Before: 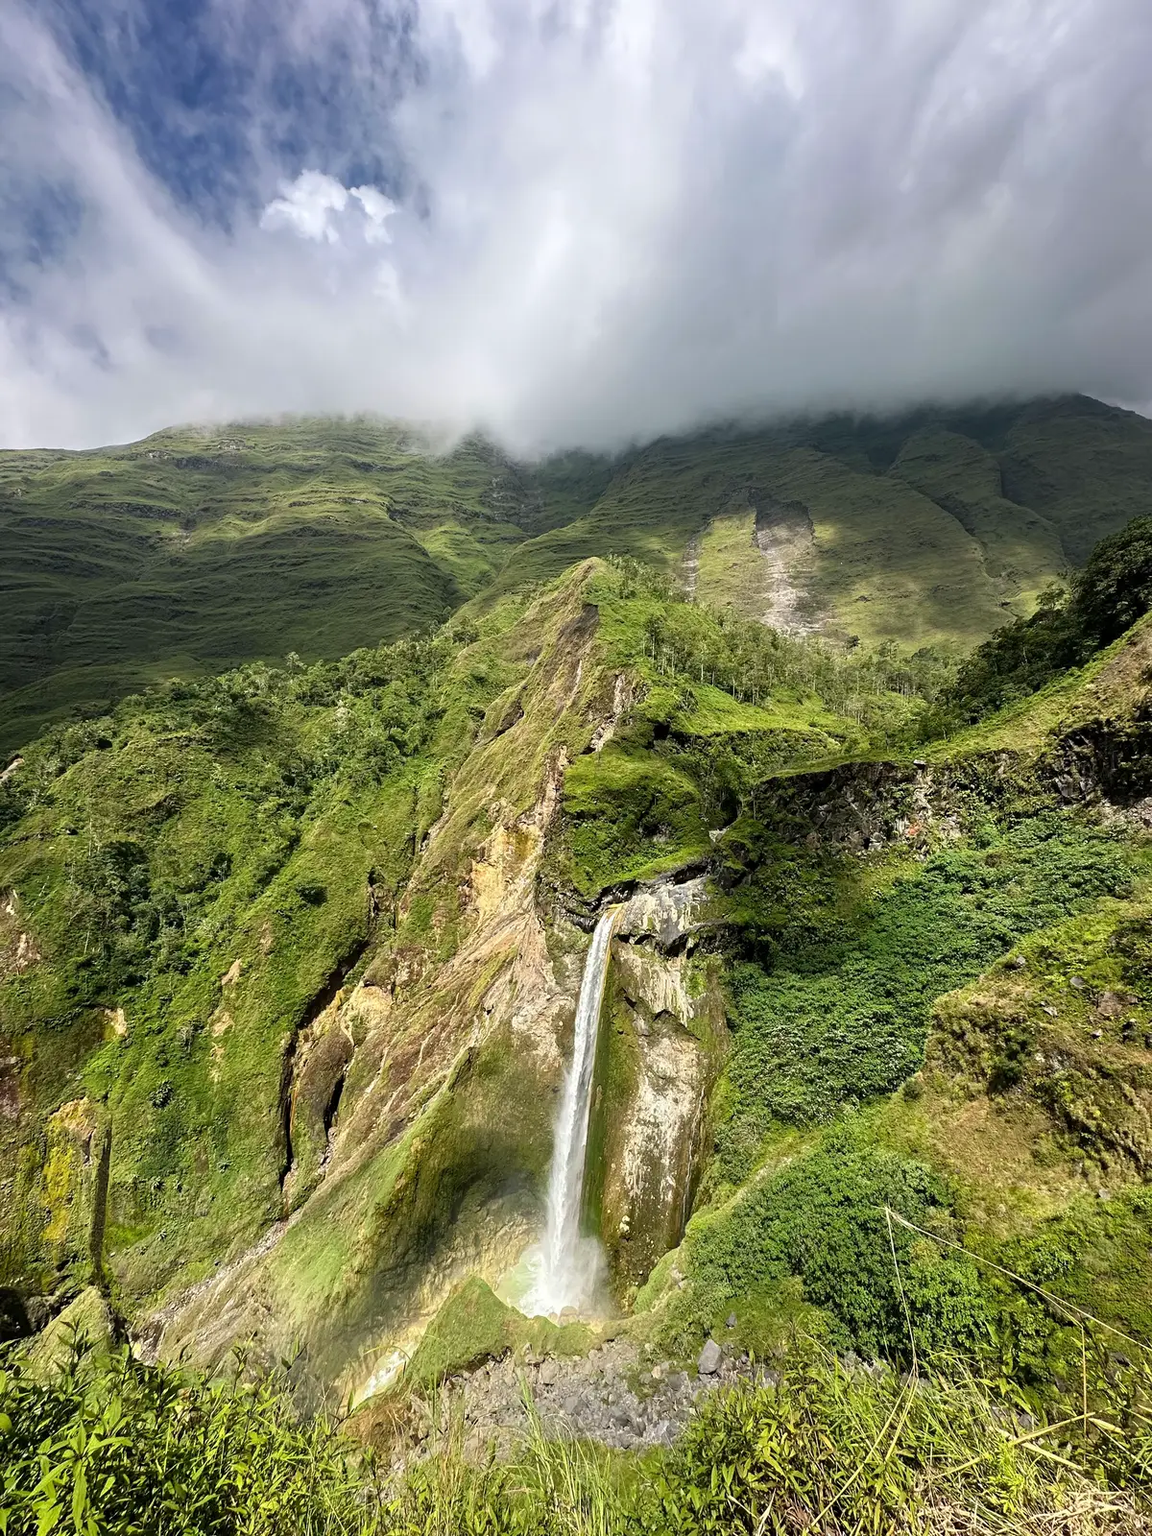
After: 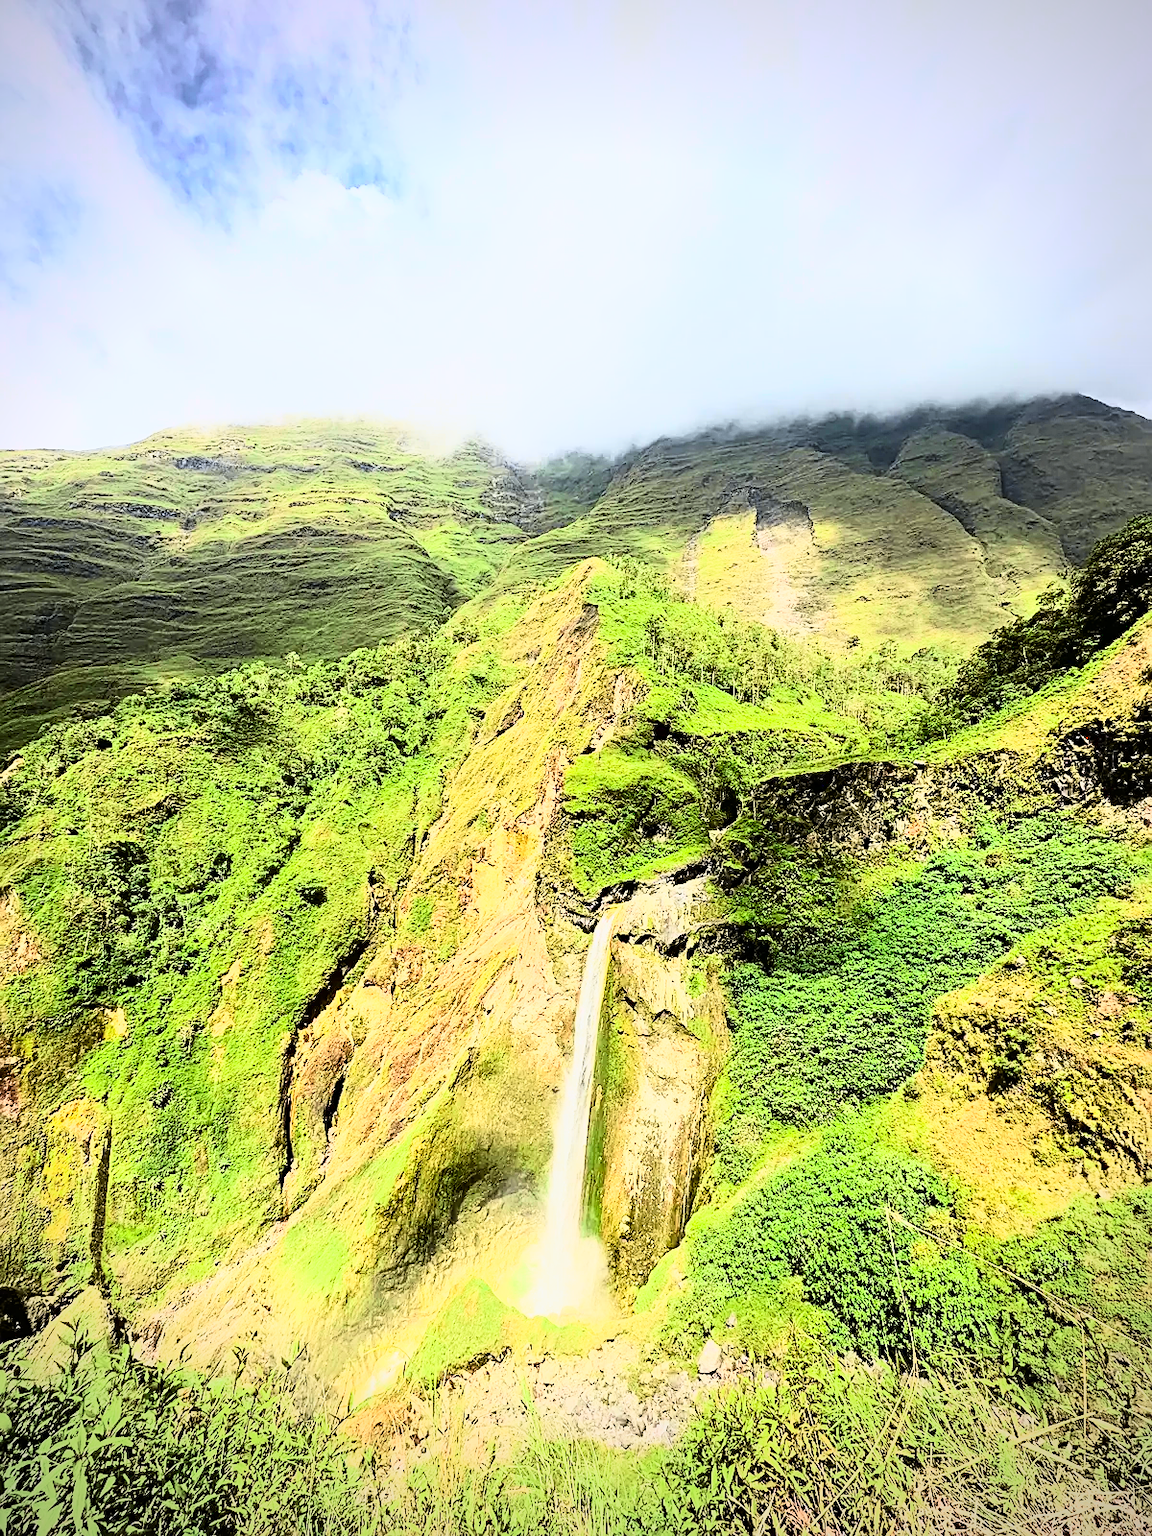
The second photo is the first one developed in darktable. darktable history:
base curve: curves: ch0 [(0, 0) (0.007, 0.004) (0.027, 0.03) (0.046, 0.07) (0.207, 0.54) (0.442, 0.872) (0.673, 0.972) (1, 1)]
tone curve: curves: ch0 [(0, 0) (0.091, 0.075) (0.389, 0.441) (0.696, 0.808) (0.844, 0.908) (0.909, 0.942) (1, 0.973)]; ch1 [(0, 0) (0.437, 0.404) (0.48, 0.486) (0.5, 0.5) (0.529, 0.556) (0.58, 0.606) (0.616, 0.654) (1, 1)]; ch2 [(0, 0) (0.442, 0.415) (0.5, 0.5) (0.535, 0.567) (0.585, 0.632) (1, 1)], color space Lab, independent channels, preserve colors none
exposure: exposure 0.203 EV, compensate exposure bias true, compensate highlight preservation false
vignetting: on, module defaults
sharpen: on, module defaults
